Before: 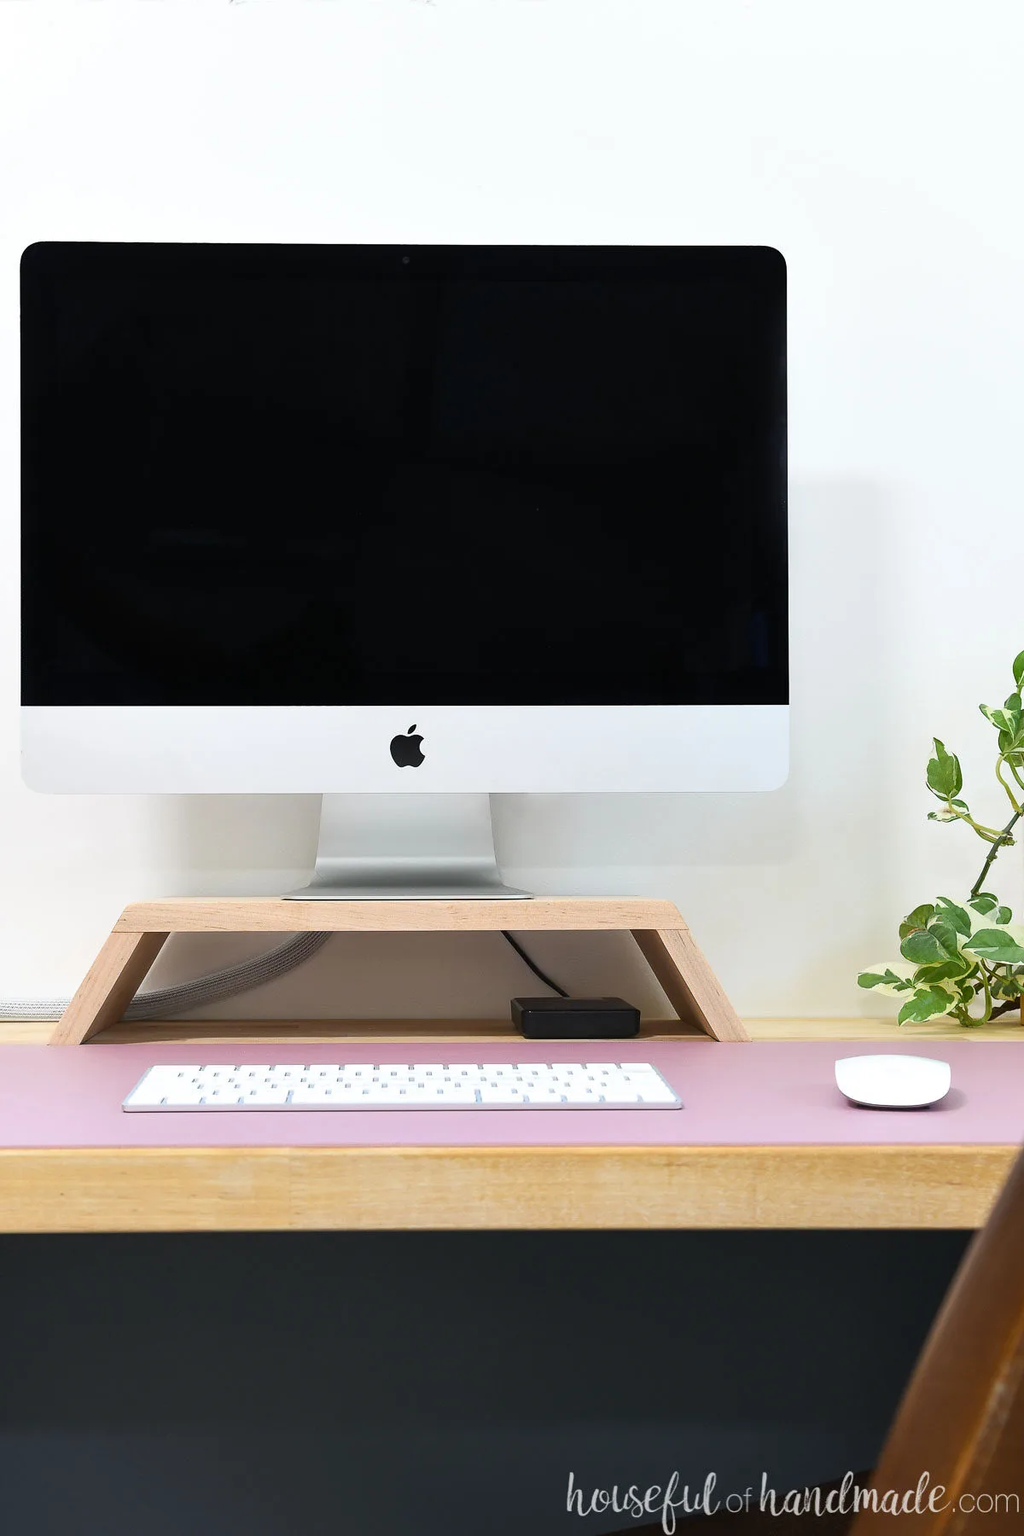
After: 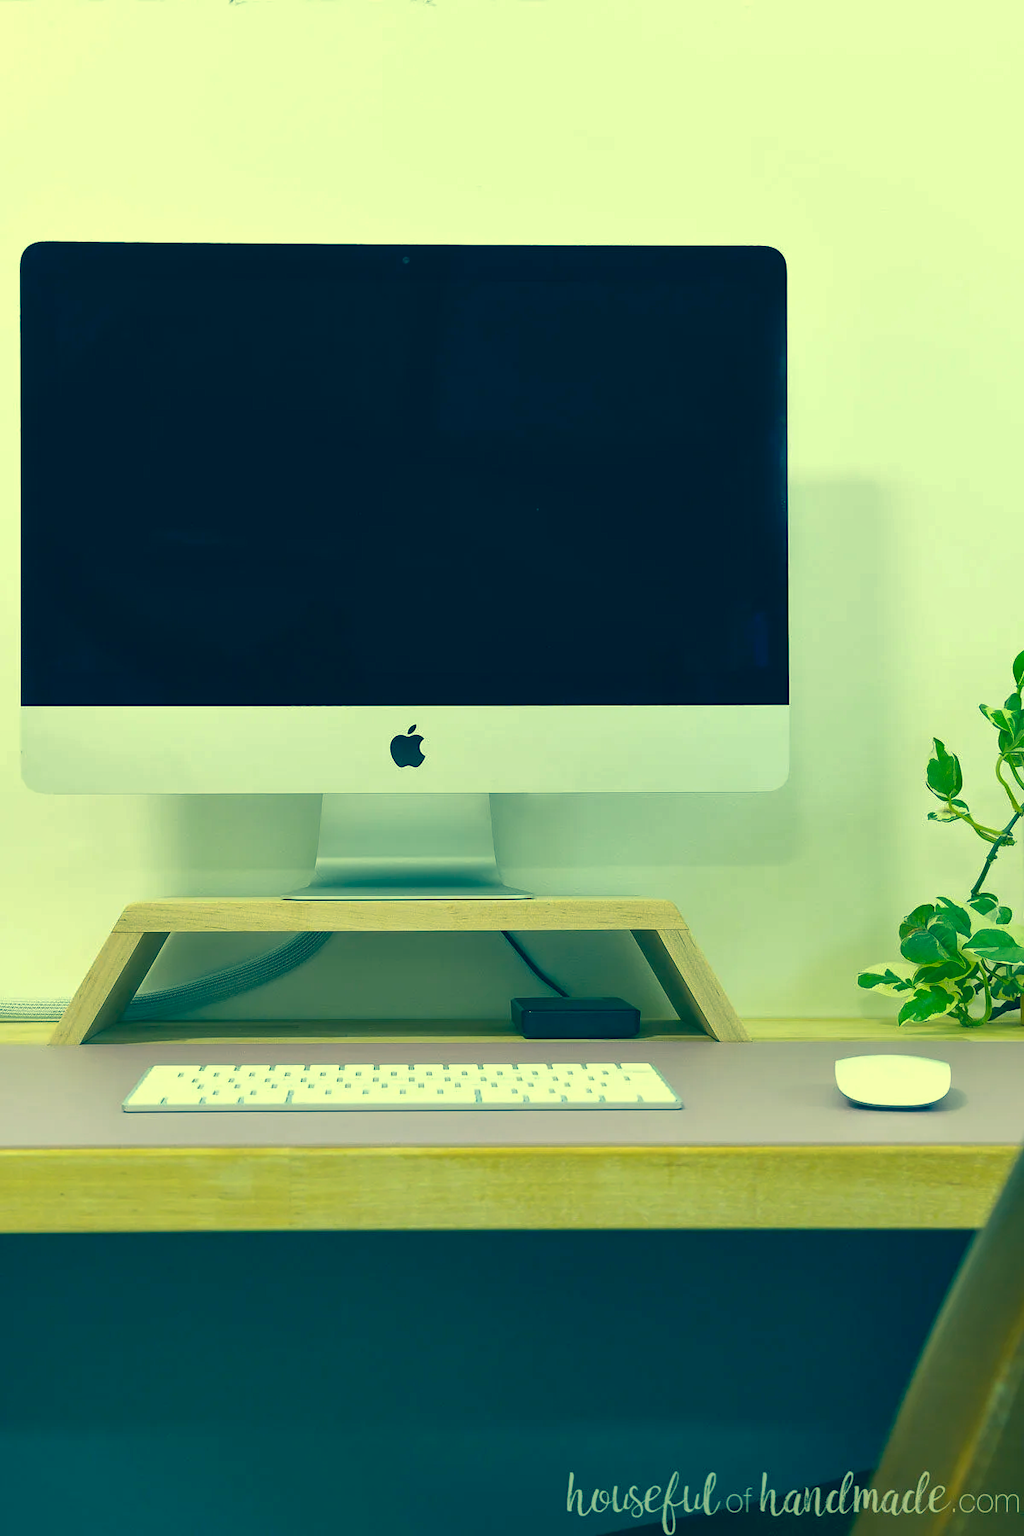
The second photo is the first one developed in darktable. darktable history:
color correction: highlights a* -15.58, highlights b* 40, shadows a* -40, shadows b* -26.18
shadows and highlights: on, module defaults
